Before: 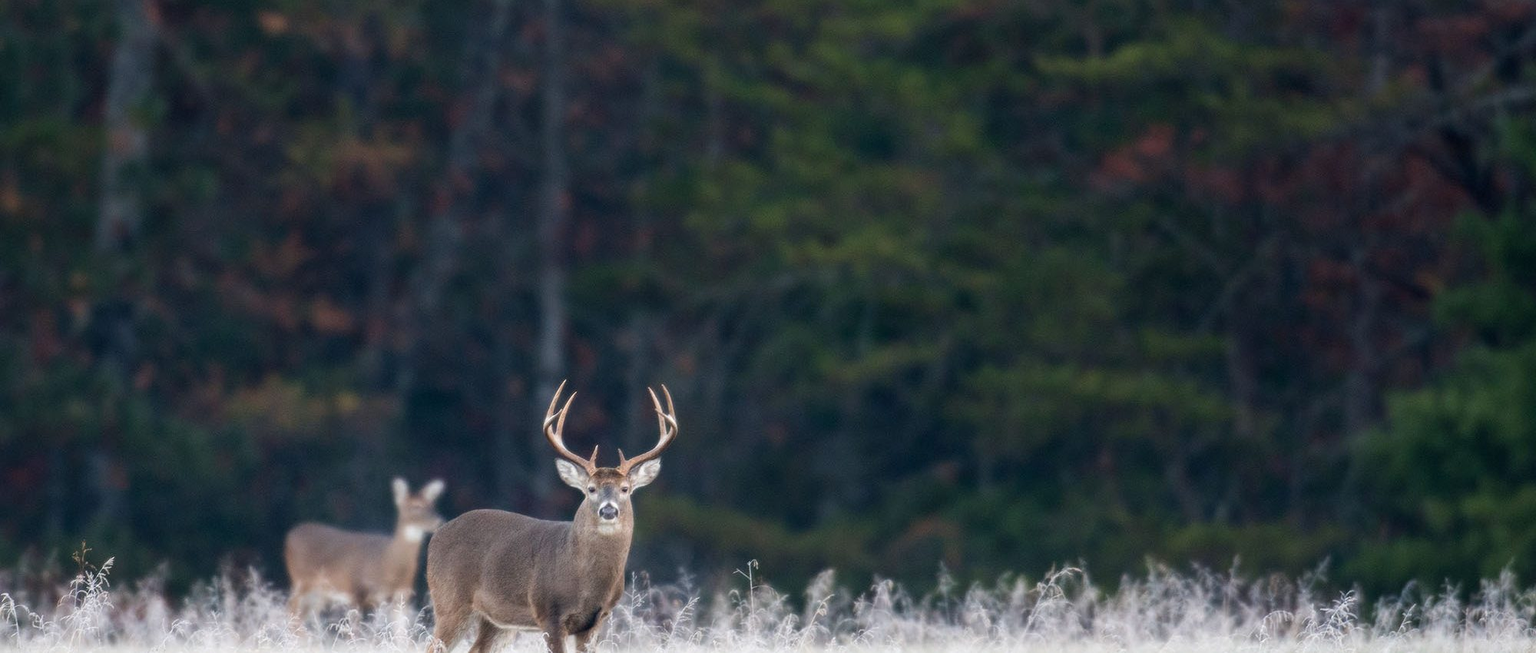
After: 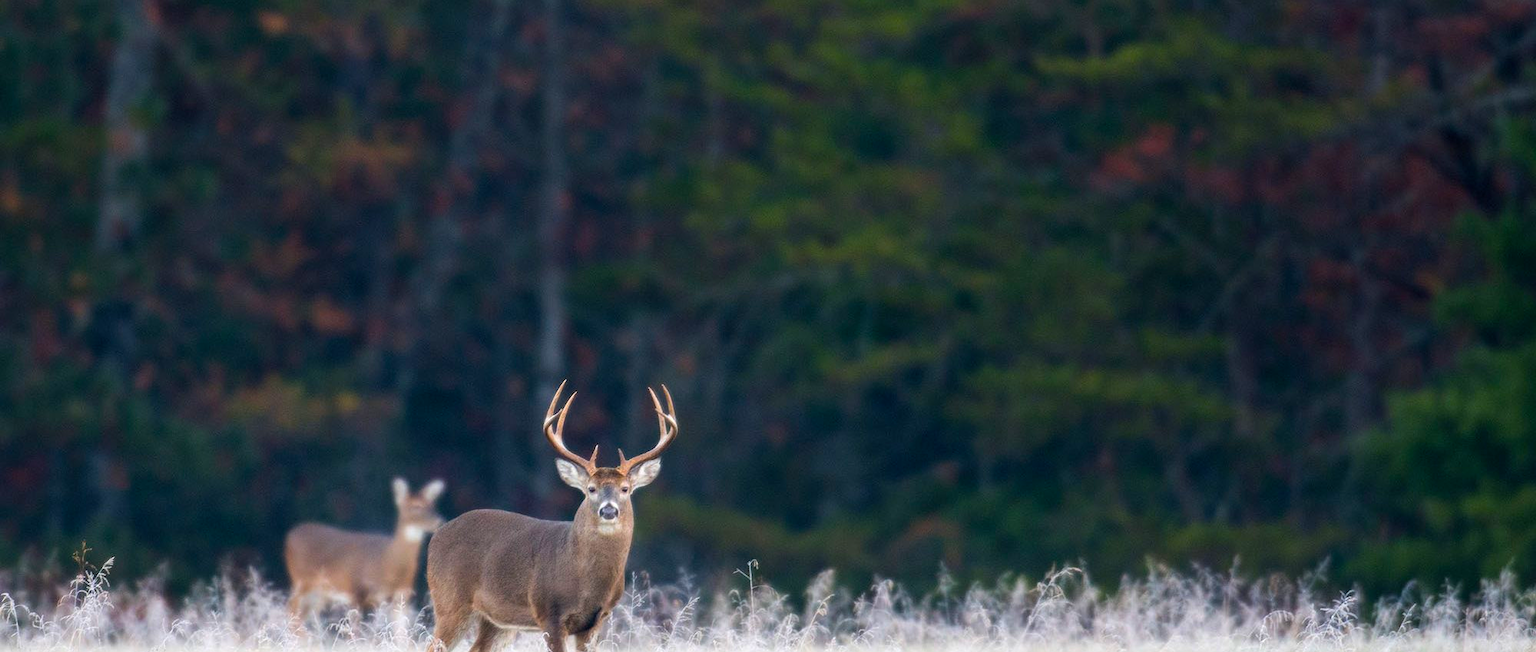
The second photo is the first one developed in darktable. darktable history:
color balance rgb: perceptual saturation grading › global saturation 73.764%, perceptual saturation grading › shadows -30.779%, contrast 3.889%
shadows and highlights: shadows 2.26, highlights -16.17, soften with gaussian
